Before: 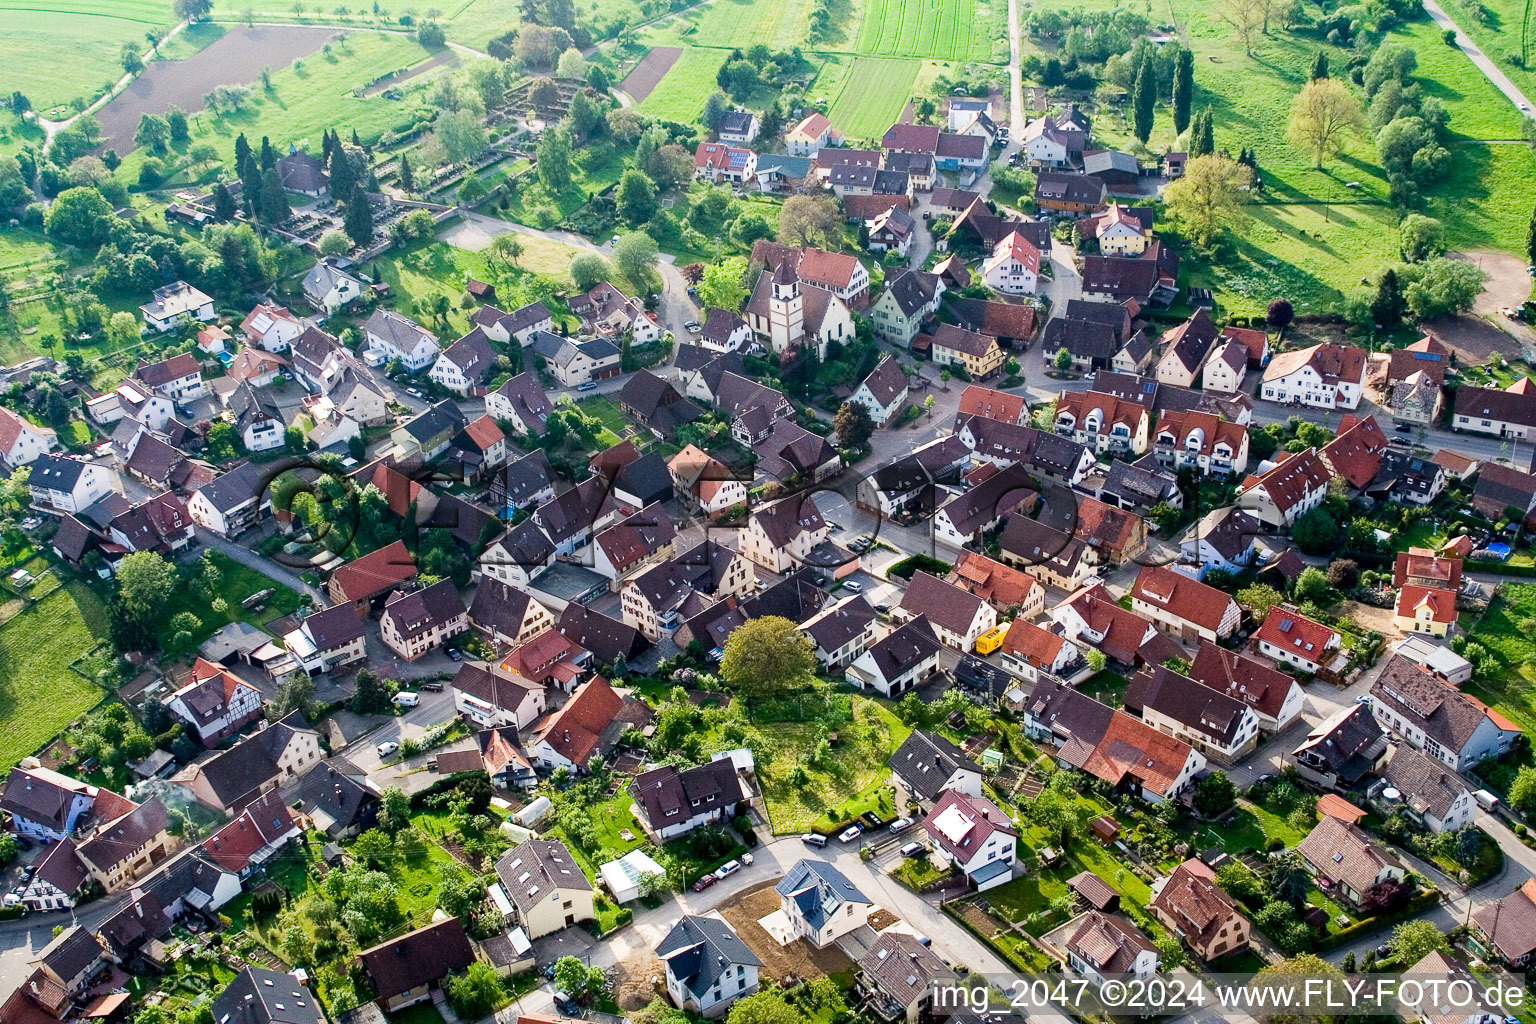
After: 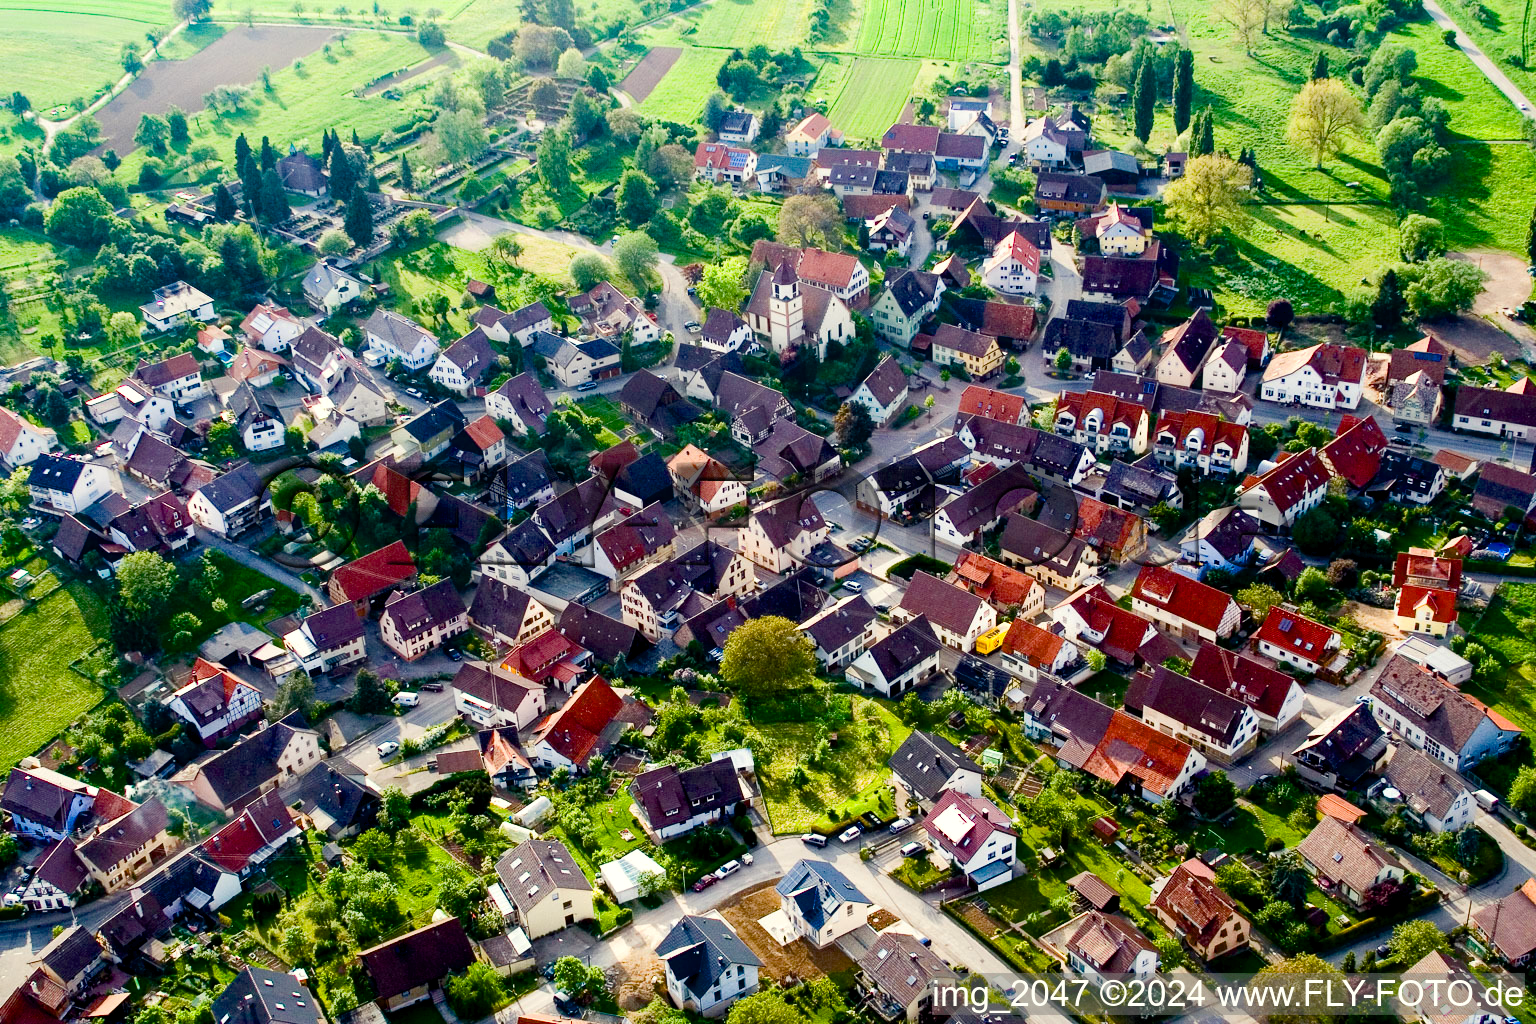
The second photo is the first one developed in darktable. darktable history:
color balance rgb: highlights gain › luminance 5.781%, highlights gain › chroma 2.514%, highlights gain › hue 89.54°, global offset › luminance -0.237%, linear chroma grading › global chroma 14.855%, perceptual saturation grading › global saturation 14.156%, perceptual saturation grading › highlights -25.236%, perceptual saturation grading › shadows 29.444%, global vibrance 16.47%, saturation formula JzAzBz (2021)
contrast equalizer: octaves 7, y [[0.5 ×4, 0.483, 0.43], [0.5 ×6], [0.5 ×6], [0 ×6], [0 ×6]]
